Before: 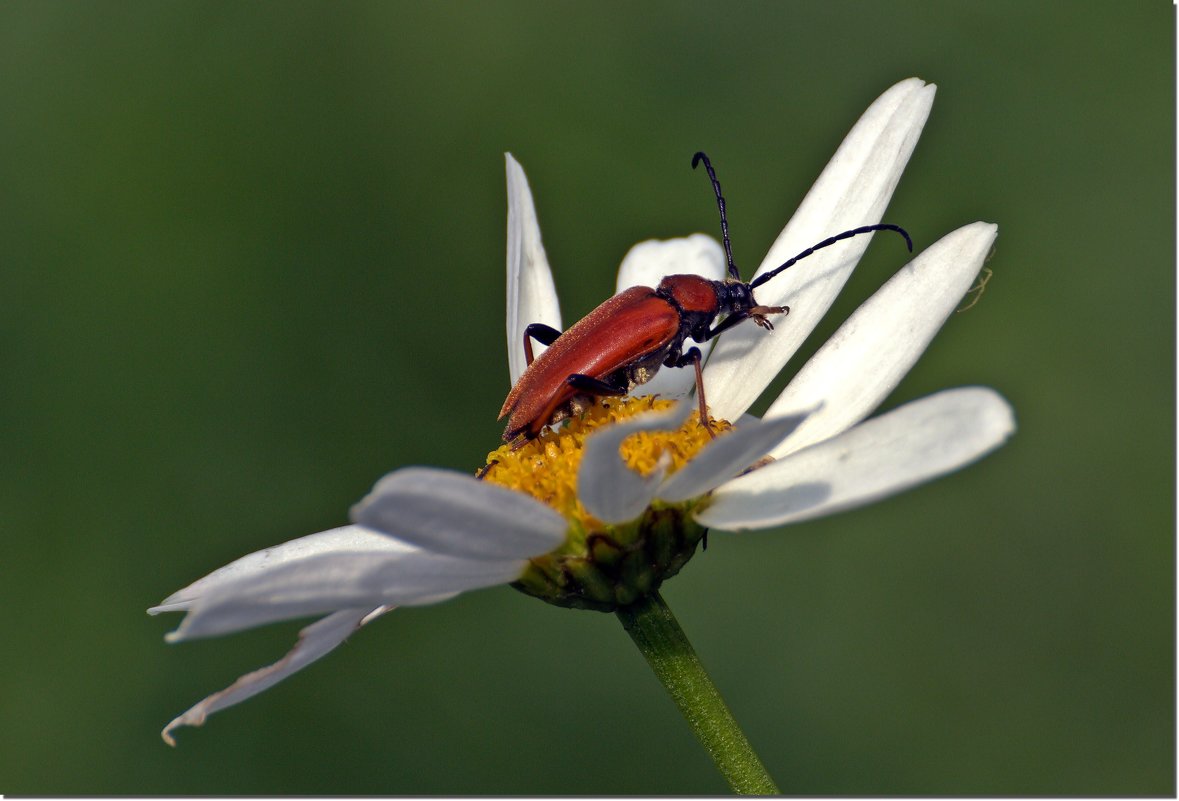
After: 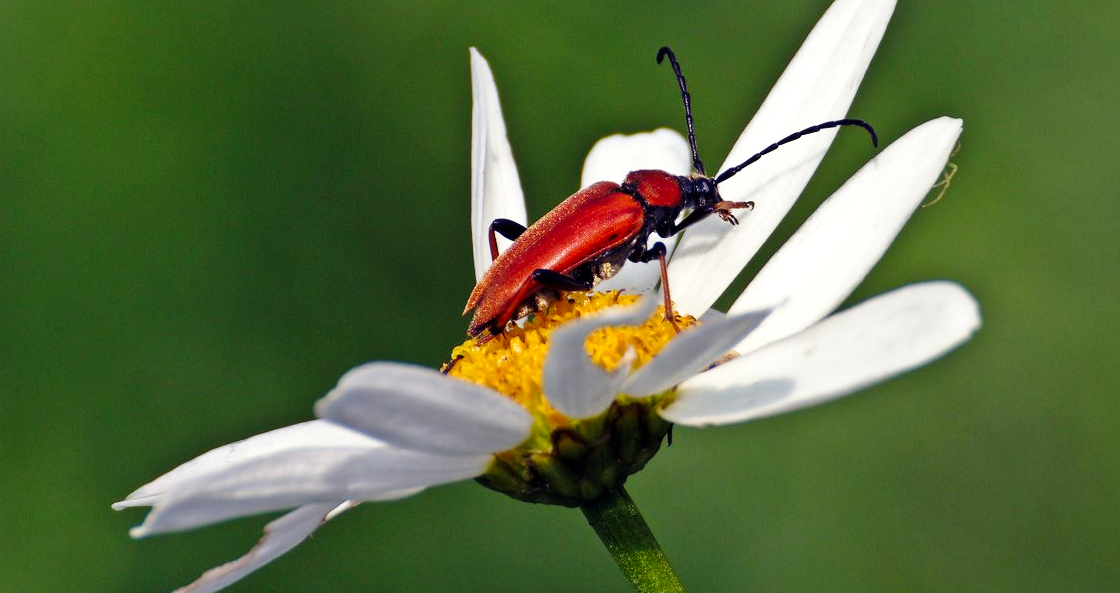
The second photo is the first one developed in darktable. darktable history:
crop and rotate: left 2.991%, top 13.302%, right 1.981%, bottom 12.636%
base curve: curves: ch0 [(0, 0) (0.028, 0.03) (0.121, 0.232) (0.46, 0.748) (0.859, 0.968) (1, 1)], preserve colors none
levels: mode automatic, black 0.023%, white 99.97%, levels [0.062, 0.494, 0.925]
